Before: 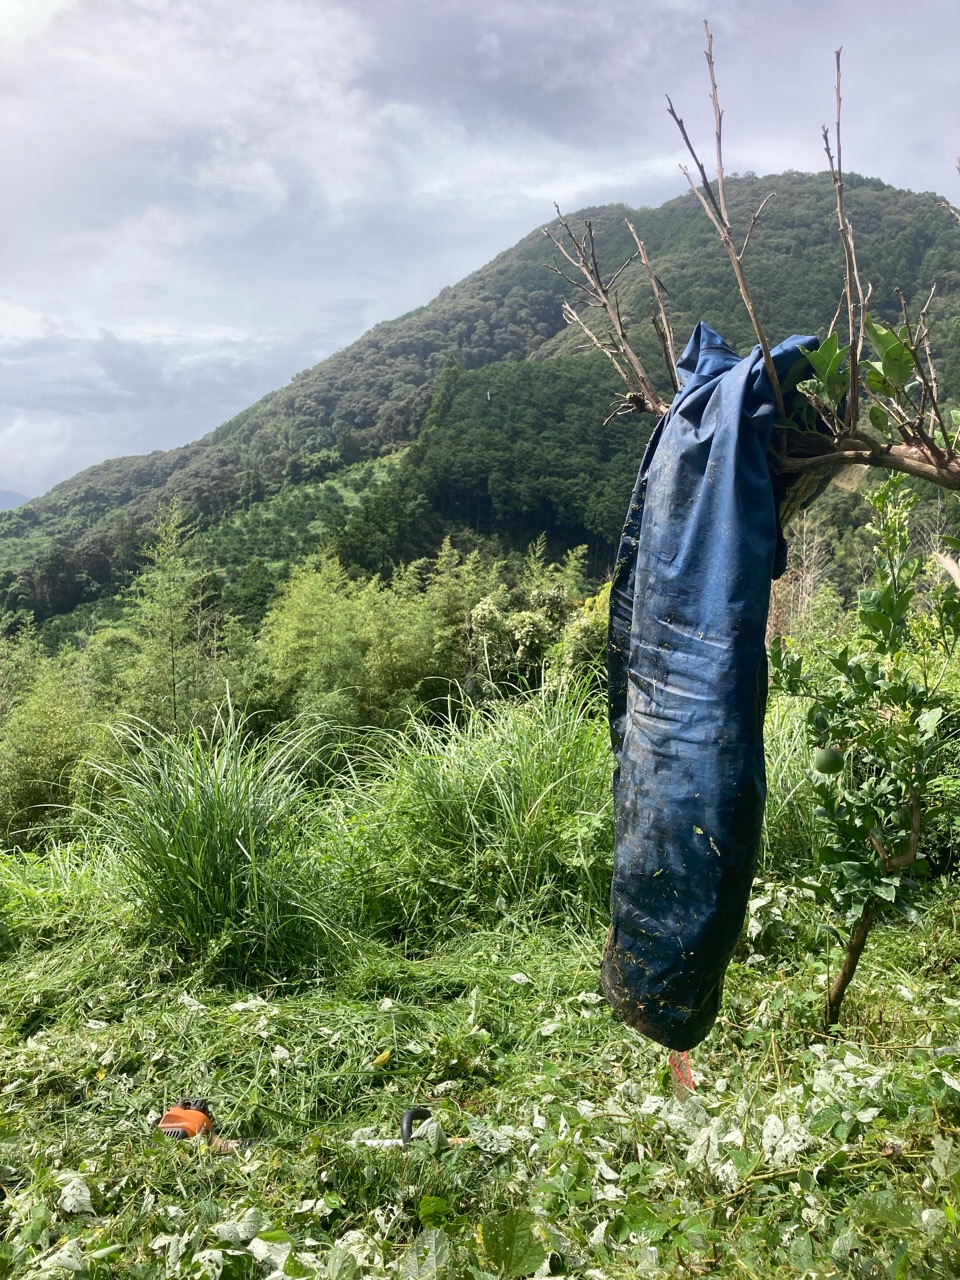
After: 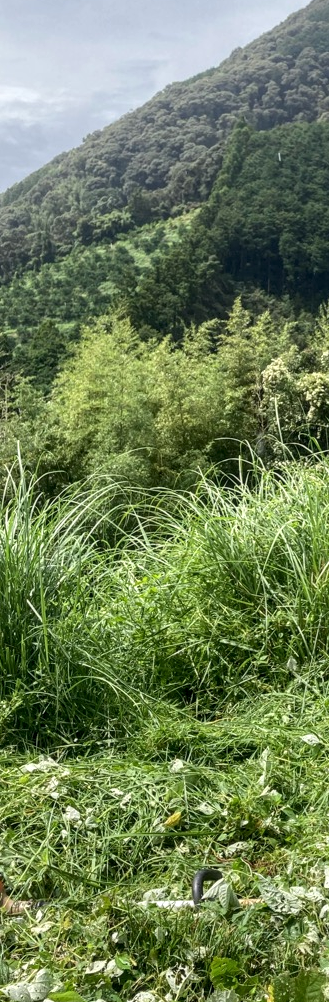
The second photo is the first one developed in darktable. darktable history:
crop and rotate: left 21.862%, top 18.721%, right 43.813%, bottom 2.987%
local contrast: on, module defaults
